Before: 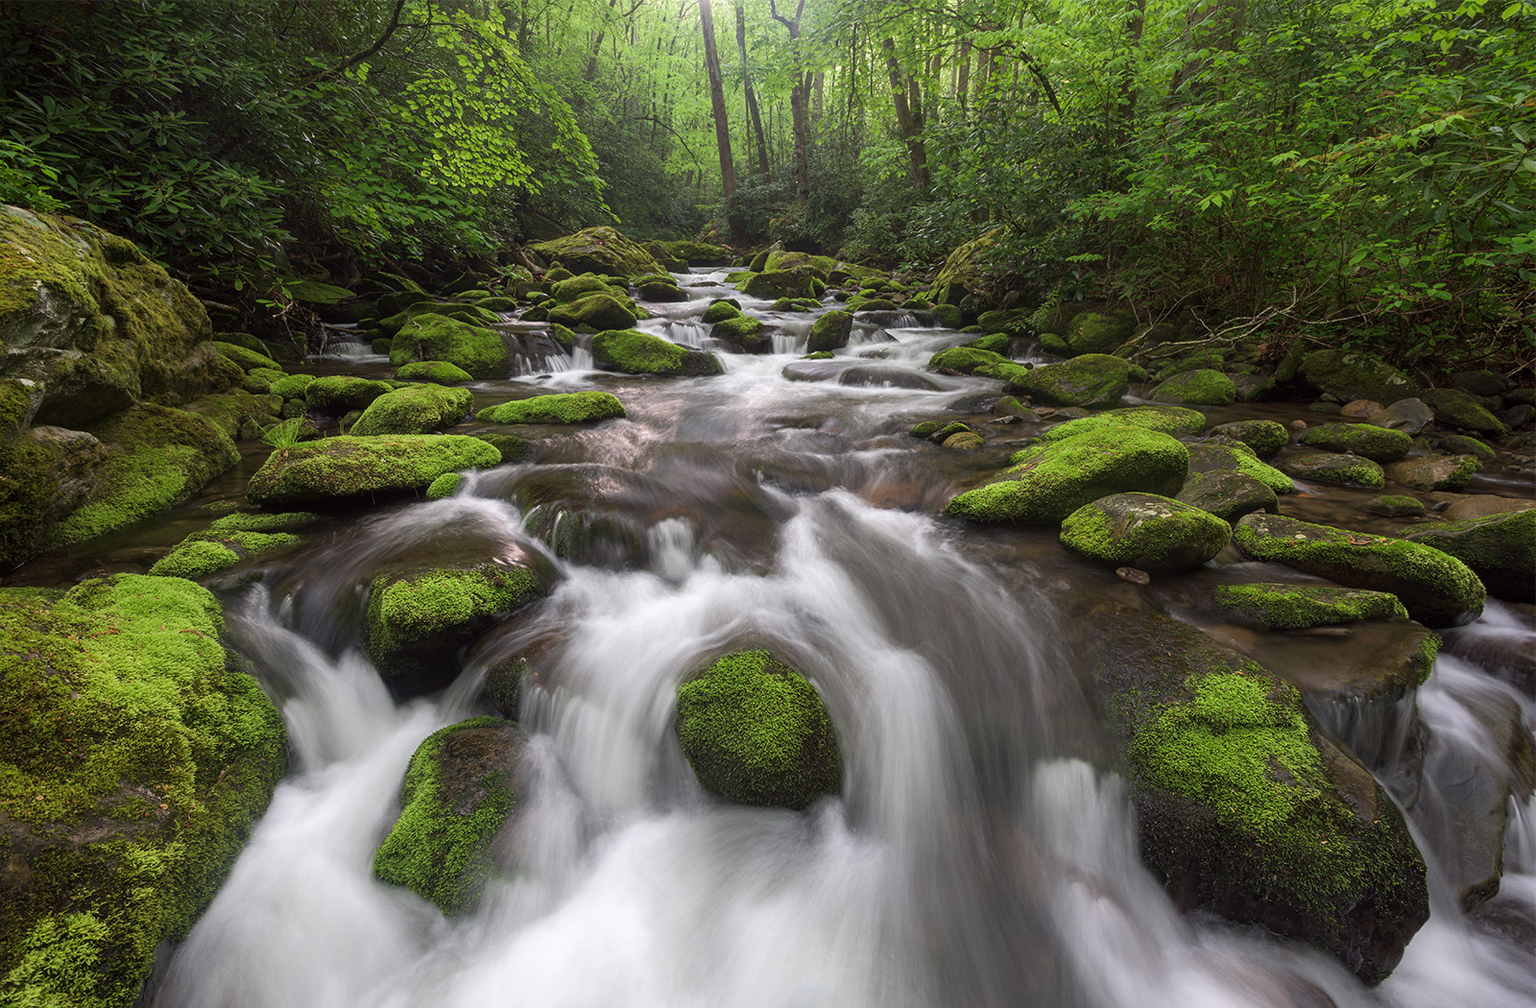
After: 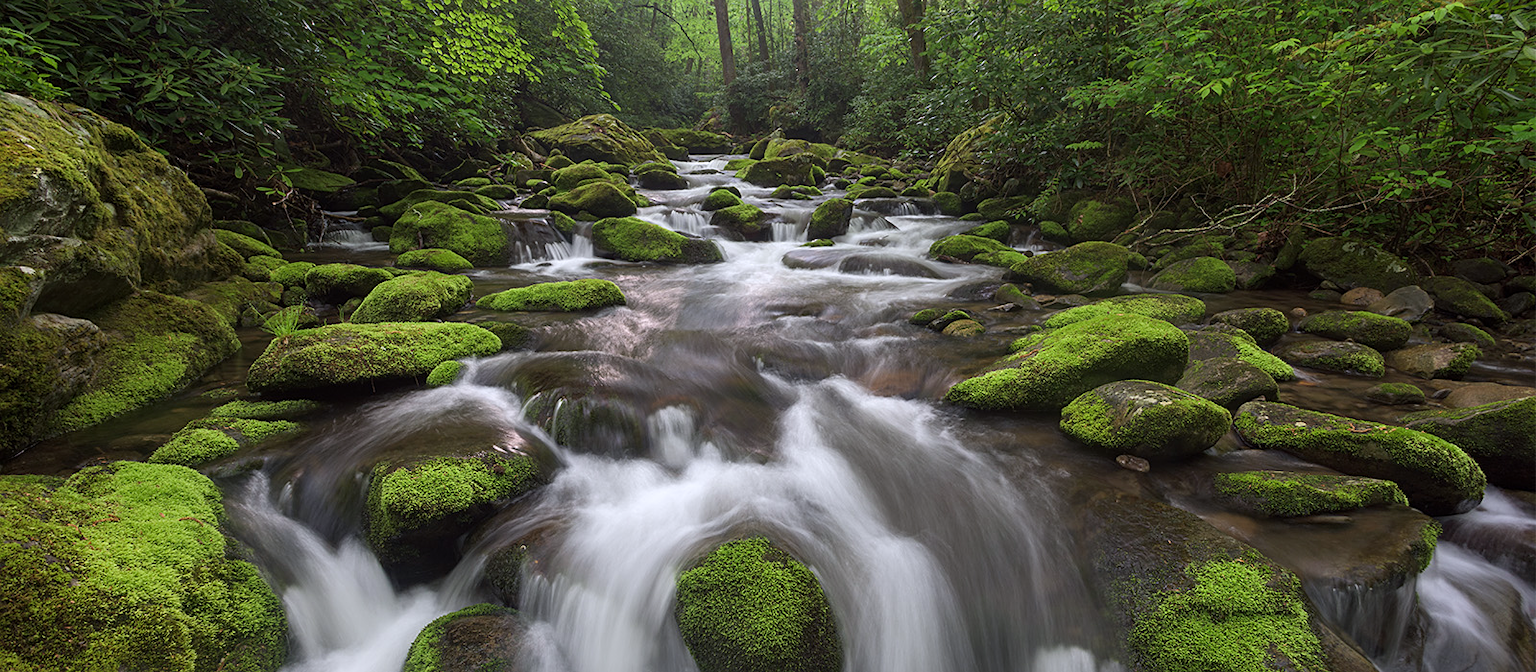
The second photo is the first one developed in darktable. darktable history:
crop: top 11.166%, bottom 22.168%
sharpen: amount 0.2
white balance: red 0.98, blue 1.034
